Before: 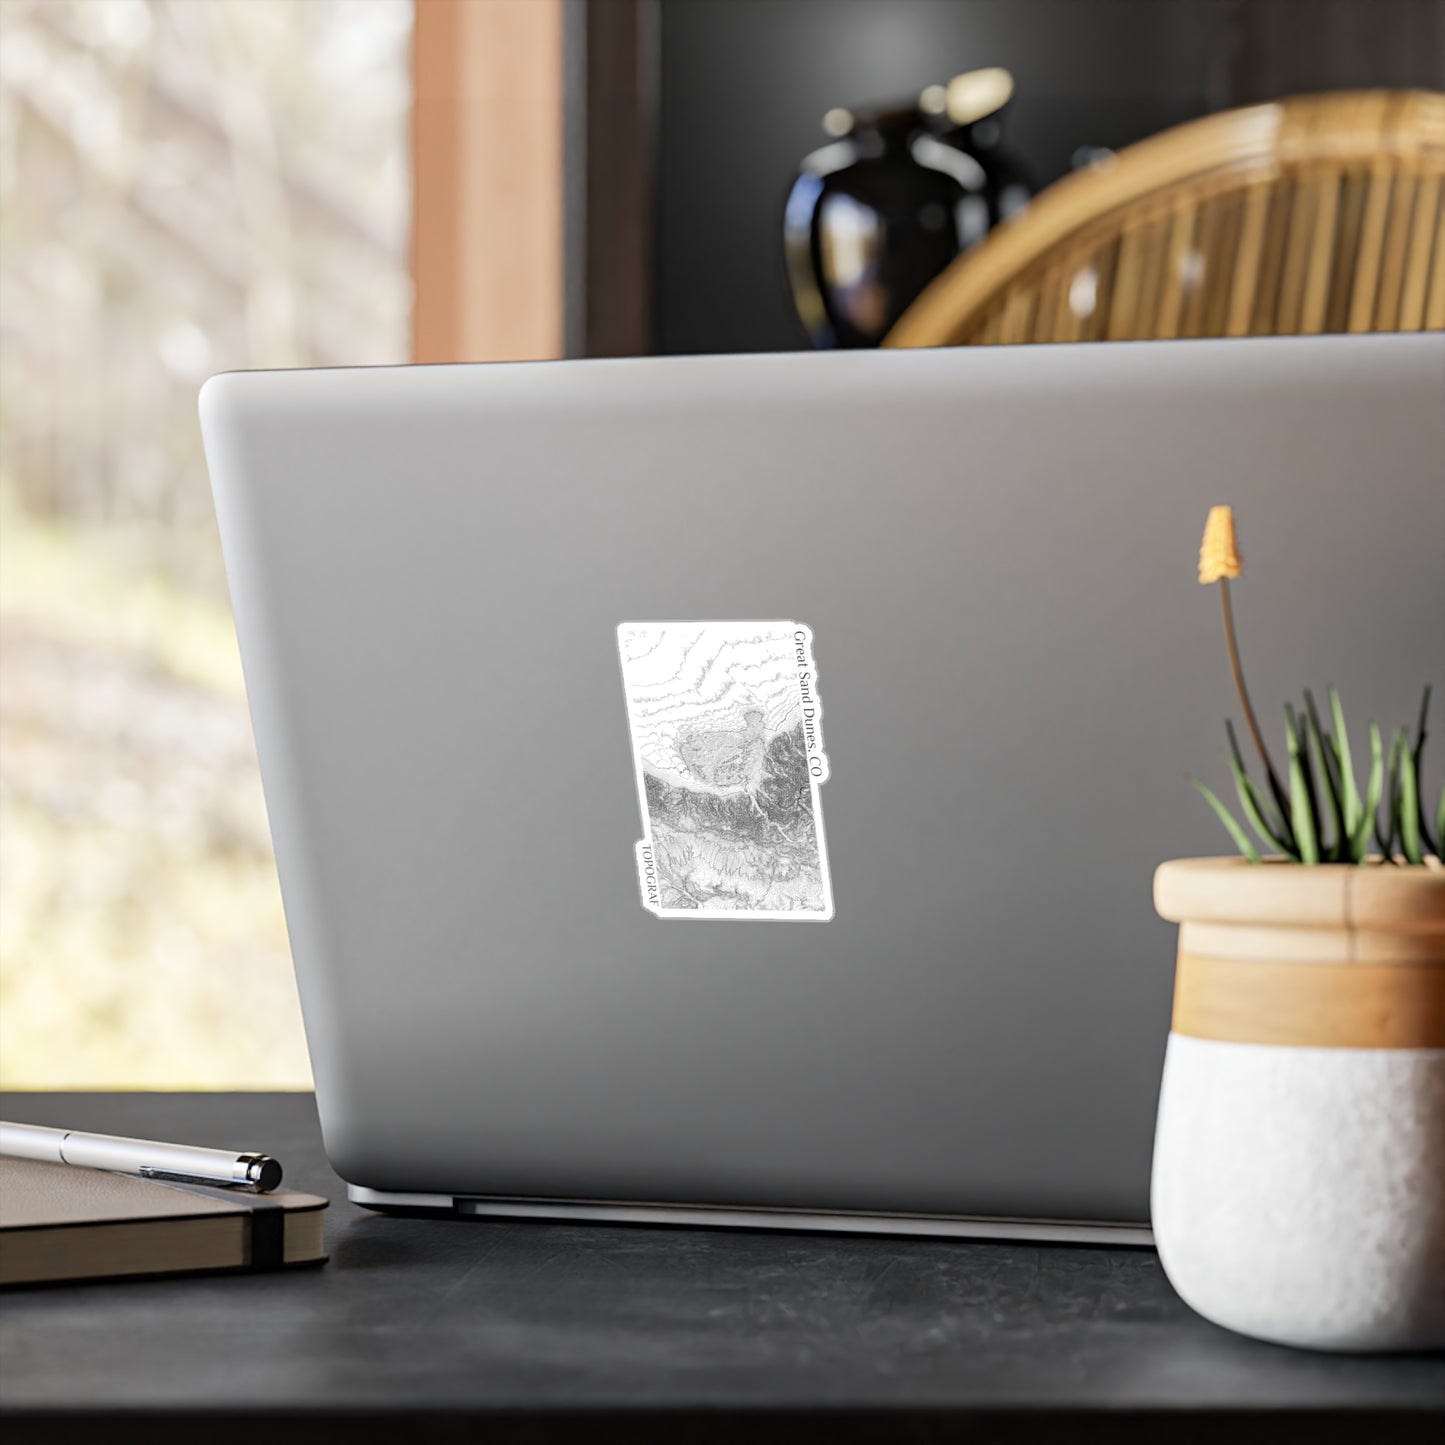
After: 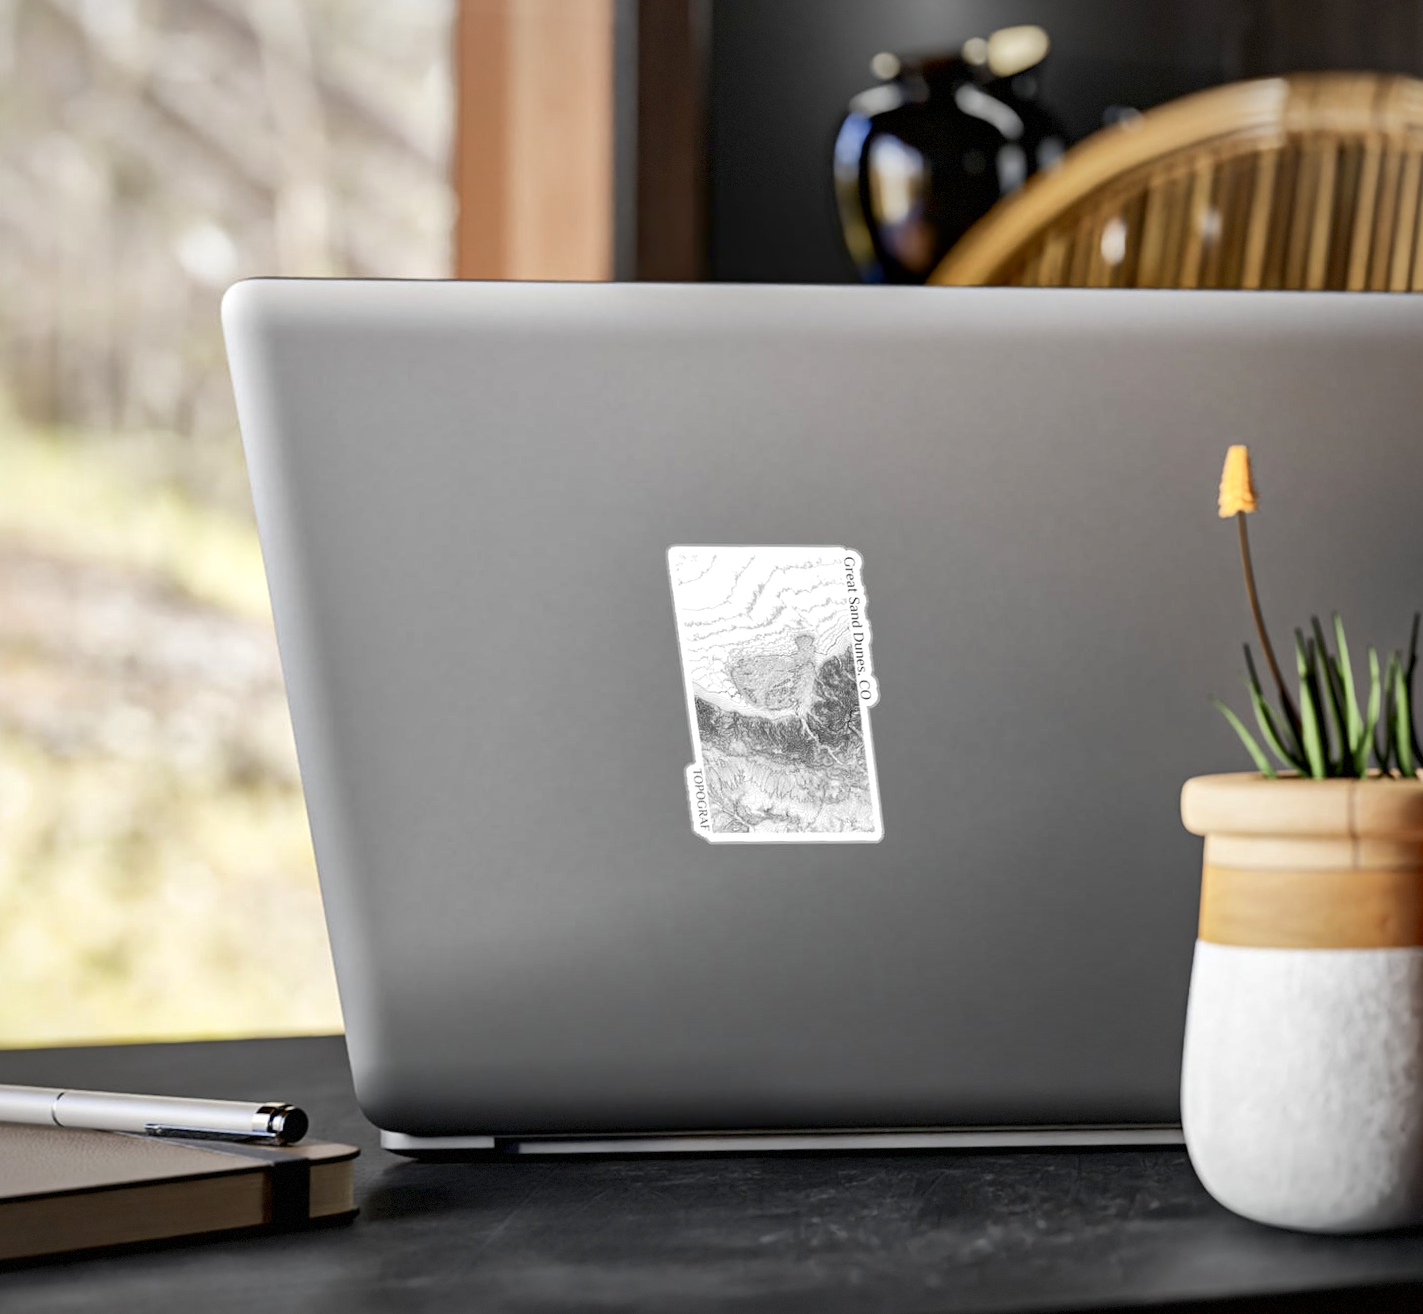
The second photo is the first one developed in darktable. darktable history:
rotate and perspective: rotation -0.013°, lens shift (vertical) -0.027, lens shift (horizontal) 0.178, crop left 0.016, crop right 0.989, crop top 0.082, crop bottom 0.918
contrast brightness saturation: contrast 0.2, brightness -0.11, saturation 0.1
vignetting: fall-off start 85%, fall-off radius 80%, brightness -0.182, saturation -0.3, width/height ratio 1.219, dithering 8-bit output, unbound false
local contrast: mode bilateral grid, contrast 20, coarseness 50, detail 120%, midtone range 0.2
shadows and highlights: on, module defaults
